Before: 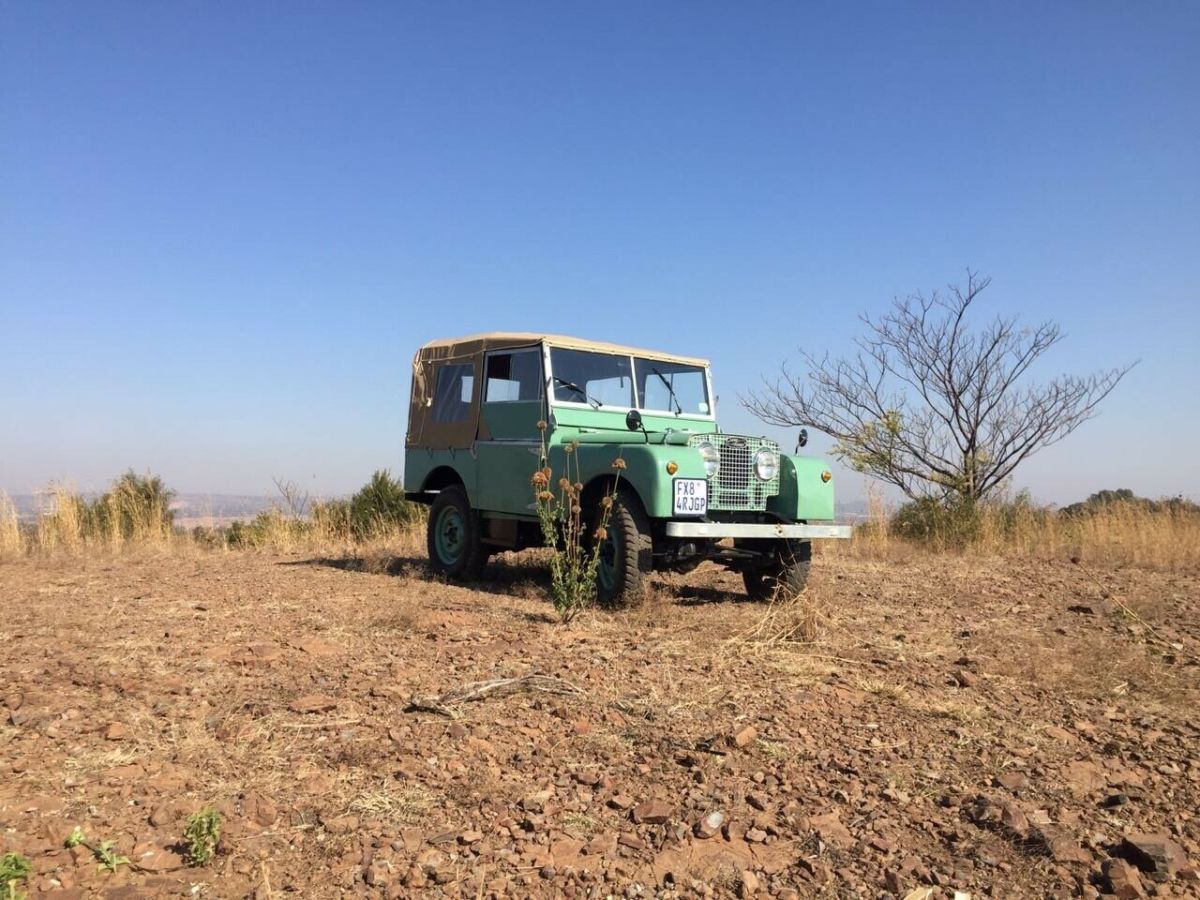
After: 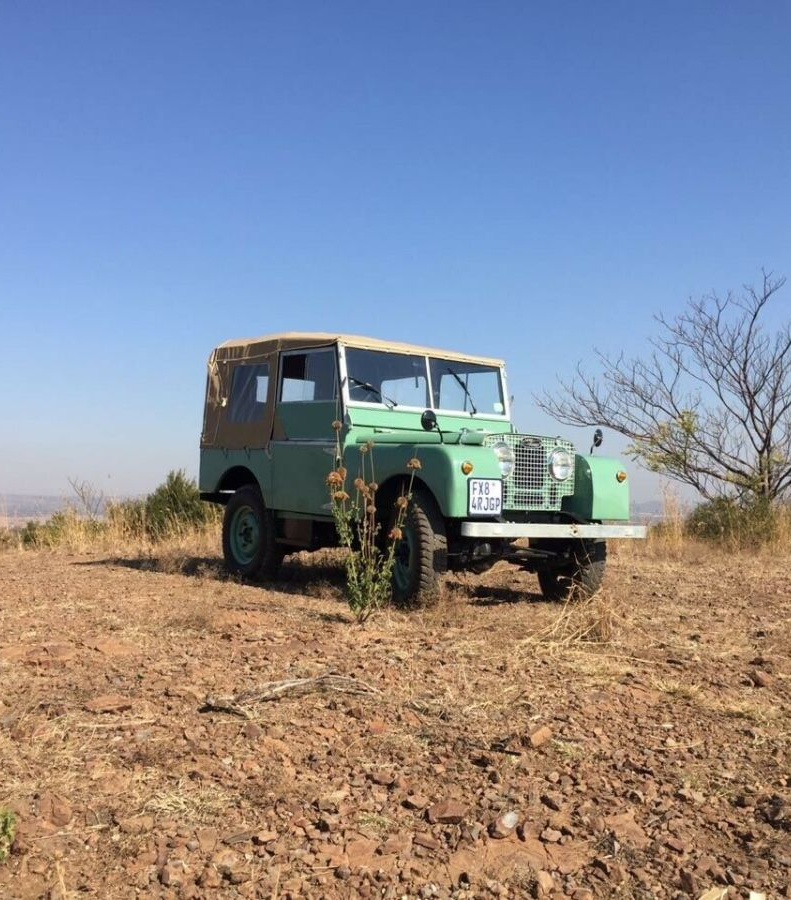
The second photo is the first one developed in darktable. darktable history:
crop: left 17.116%, right 16.939%
